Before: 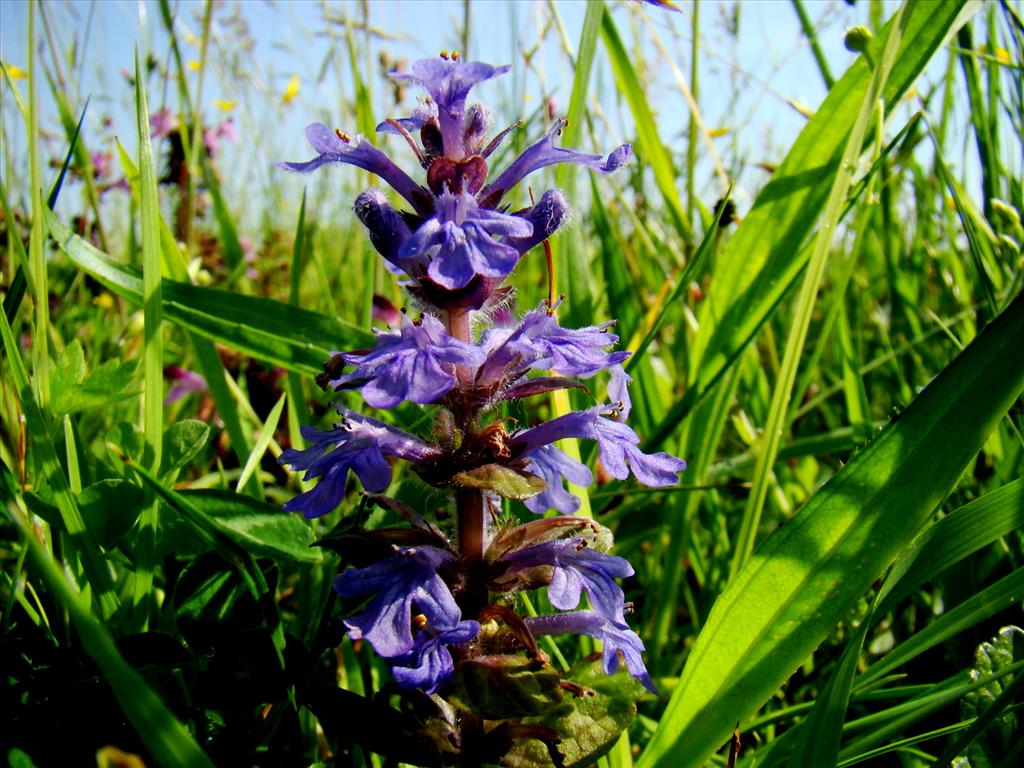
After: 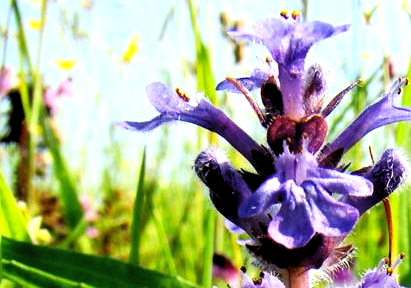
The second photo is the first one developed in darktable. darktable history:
base curve: curves: ch0 [(0, 0) (0.557, 0.834) (1, 1)]
crop: left 15.646%, top 5.454%, right 44.157%, bottom 56.927%
levels: levels [0.062, 0.494, 0.925]
